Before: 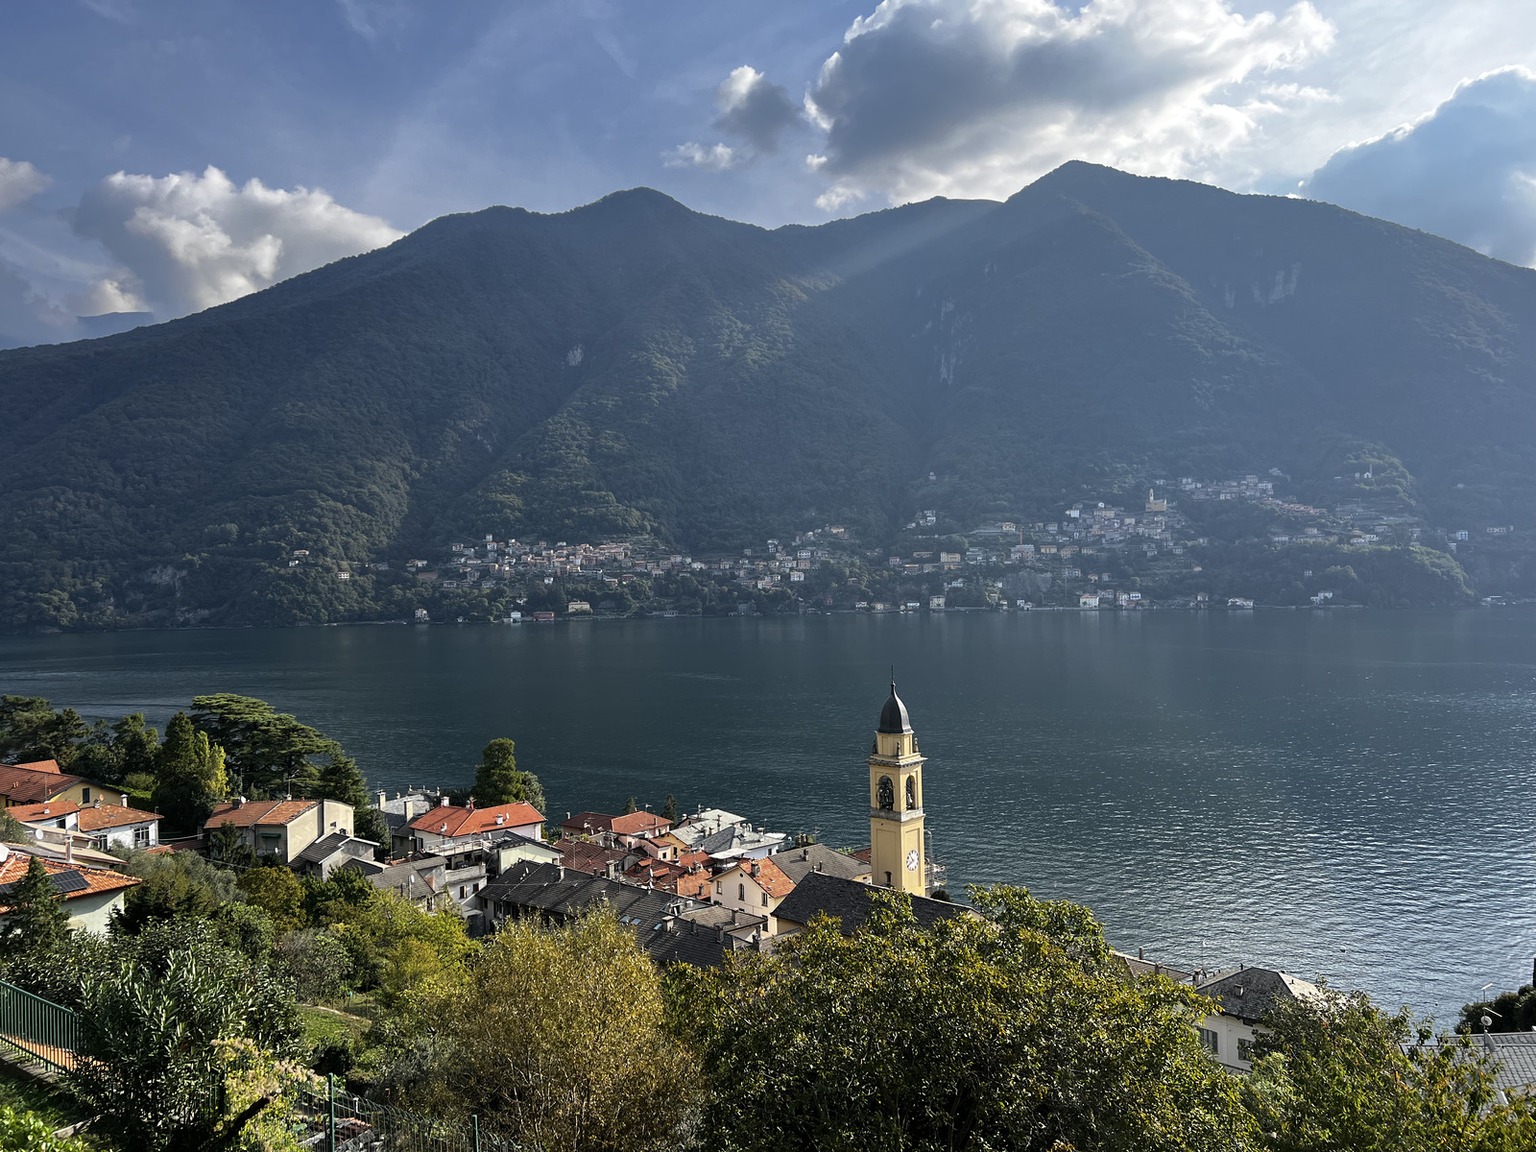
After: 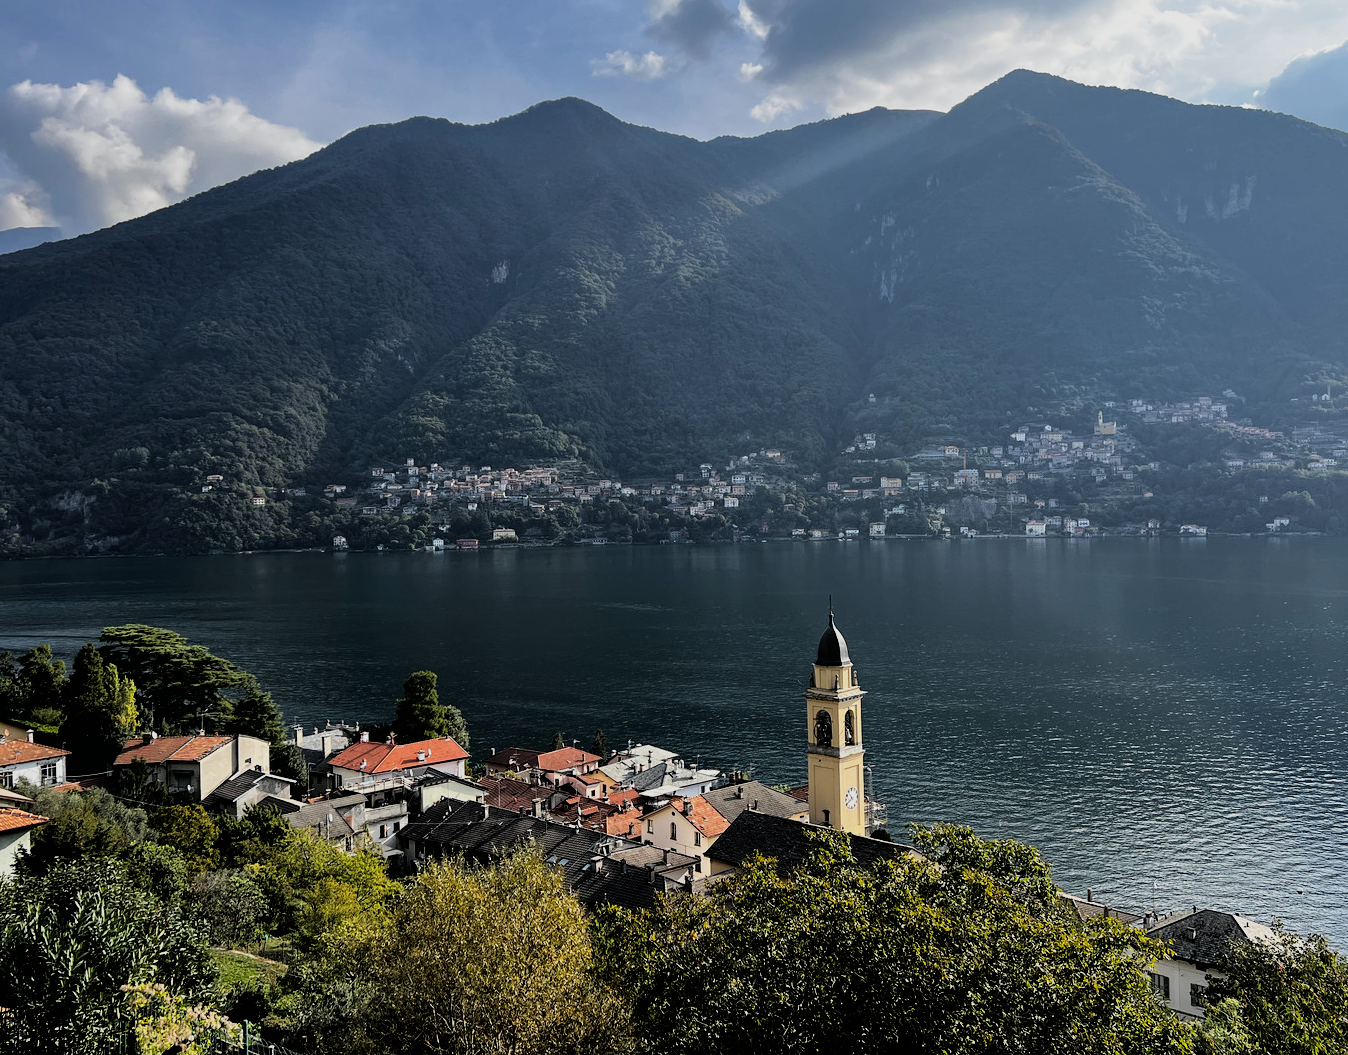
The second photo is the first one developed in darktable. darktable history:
filmic rgb: black relative exposure -5.06 EV, white relative exposure 3.97 EV, threshold 5.98 EV, hardness 2.89, contrast 1.297, highlights saturation mix -30.38%, enable highlight reconstruction true
crop: left 6.202%, top 8.207%, right 9.53%, bottom 3.836%
tone equalizer: edges refinement/feathering 500, mask exposure compensation -1.57 EV, preserve details no
